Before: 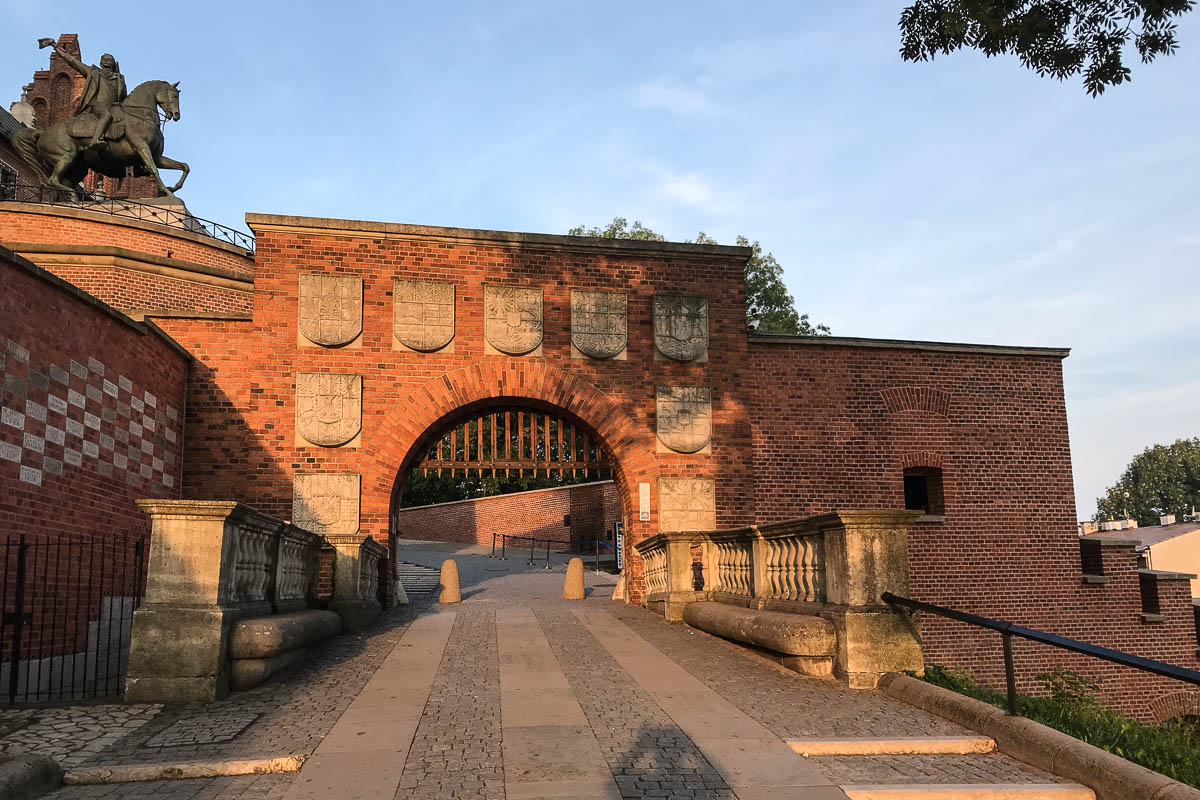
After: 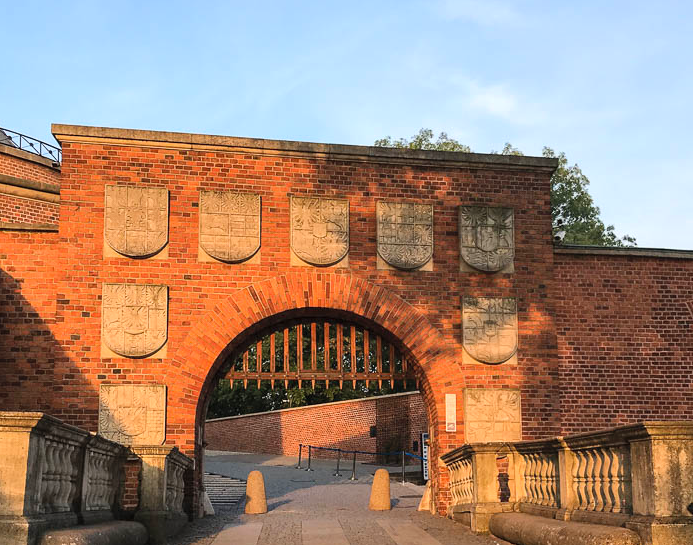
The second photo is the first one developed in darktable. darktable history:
exposure: compensate highlight preservation false
contrast brightness saturation: brightness 0.09, saturation 0.19
crop: left 16.202%, top 11.208%, right 26.045%, bottom 20.557%
